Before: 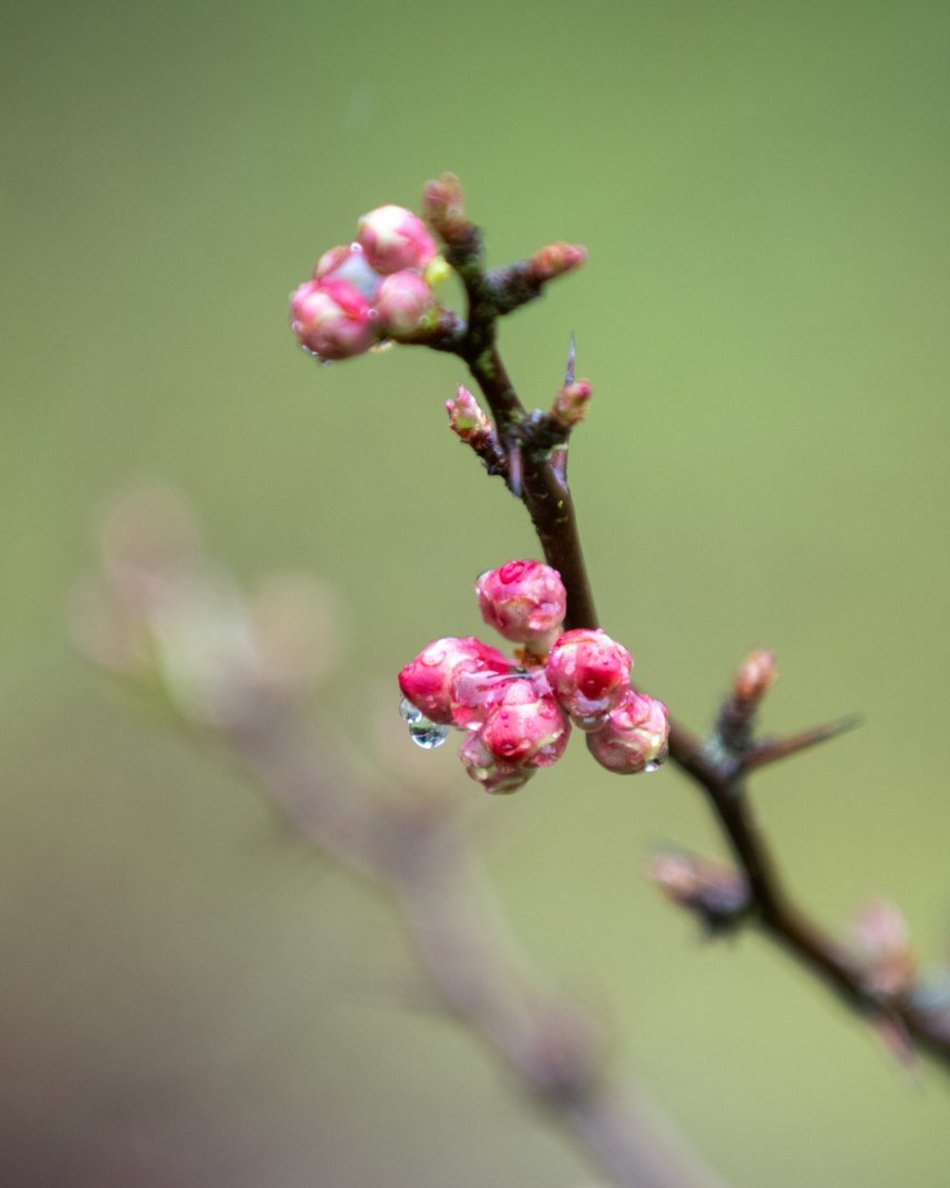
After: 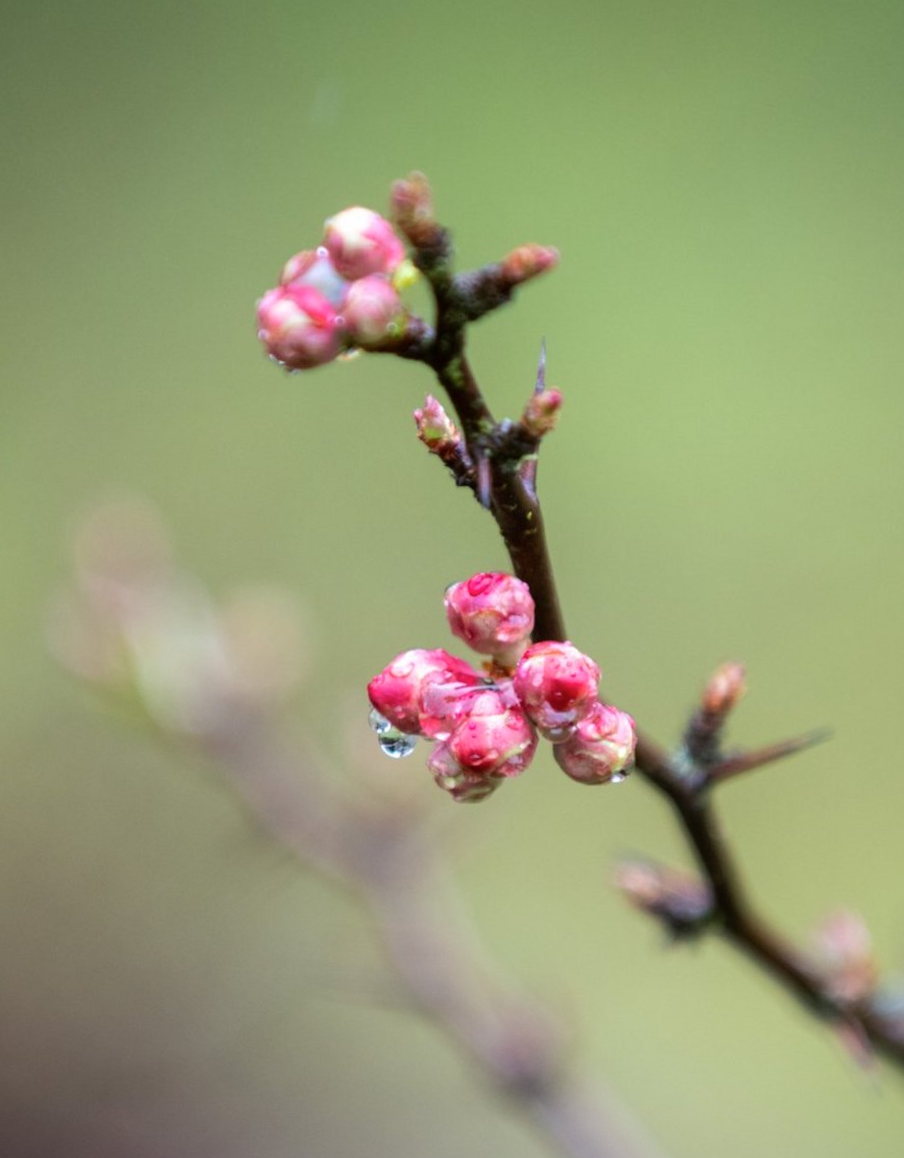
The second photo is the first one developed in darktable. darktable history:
rotate and perspective: rotation 0.074°, lens shift (vertical) 0.096, lens shift (horizontal) -0.041, crop left 0.043, crop right 0.952, crop top 0.024, crop bottom 0.979
white balance: emerald 1
shadows and highlights: shadows -40.15, highlights 62.88, soften with gaussian
